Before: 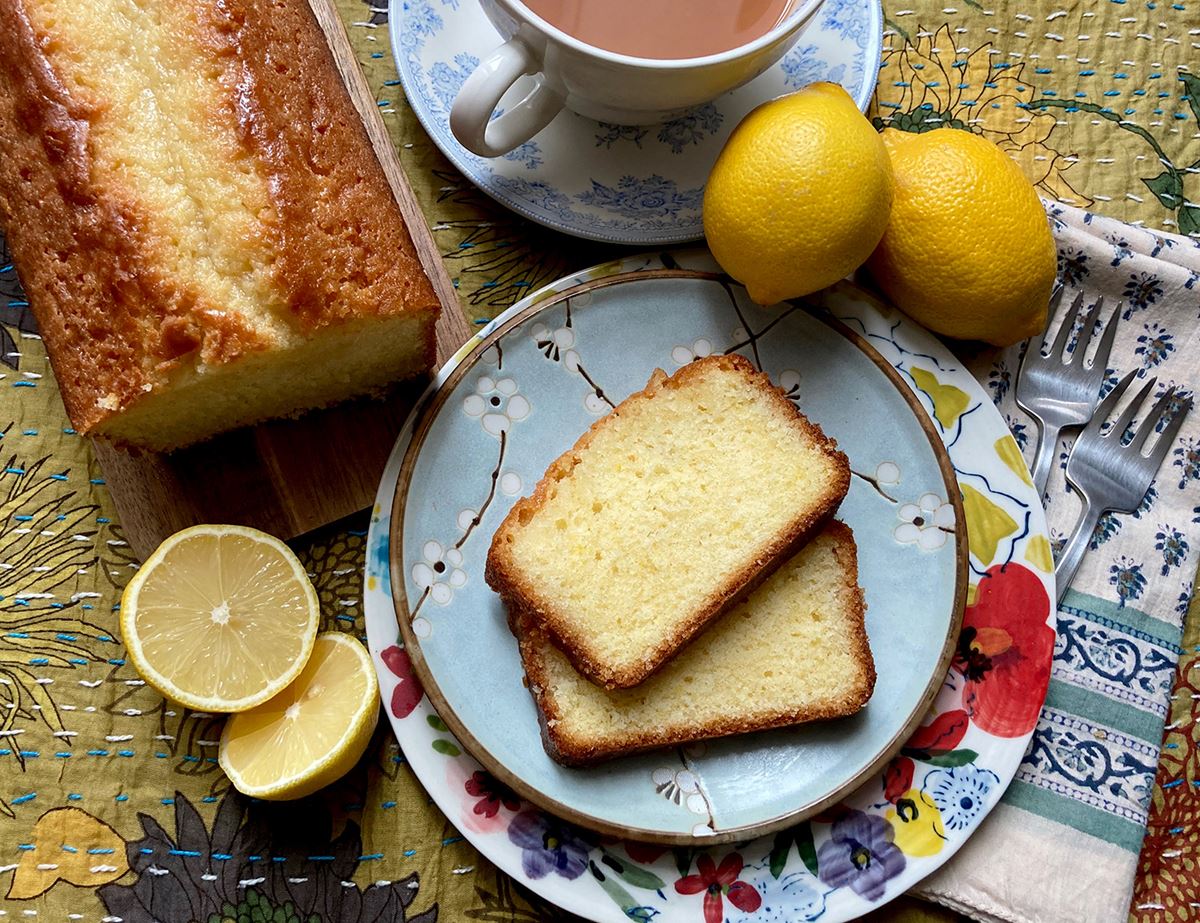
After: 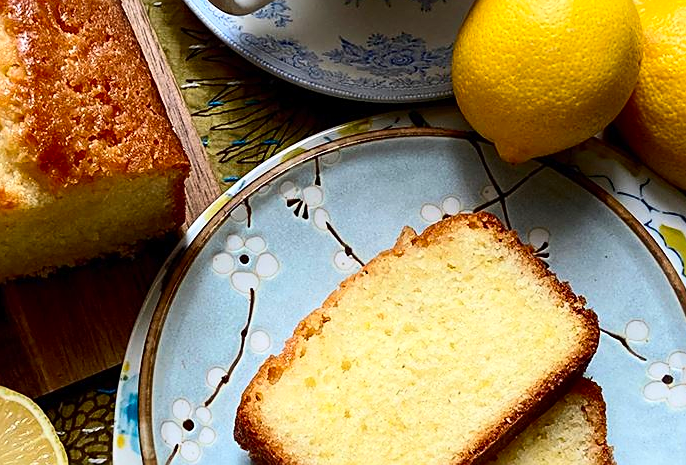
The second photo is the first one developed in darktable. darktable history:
crop: left 20.932%, top 15.471%, right 21.848%, bottom 34.081%
contrast brightness saturation: contrast 0.23, brightness 0.1, saturation 0.29
sharpen: on, module defaults
